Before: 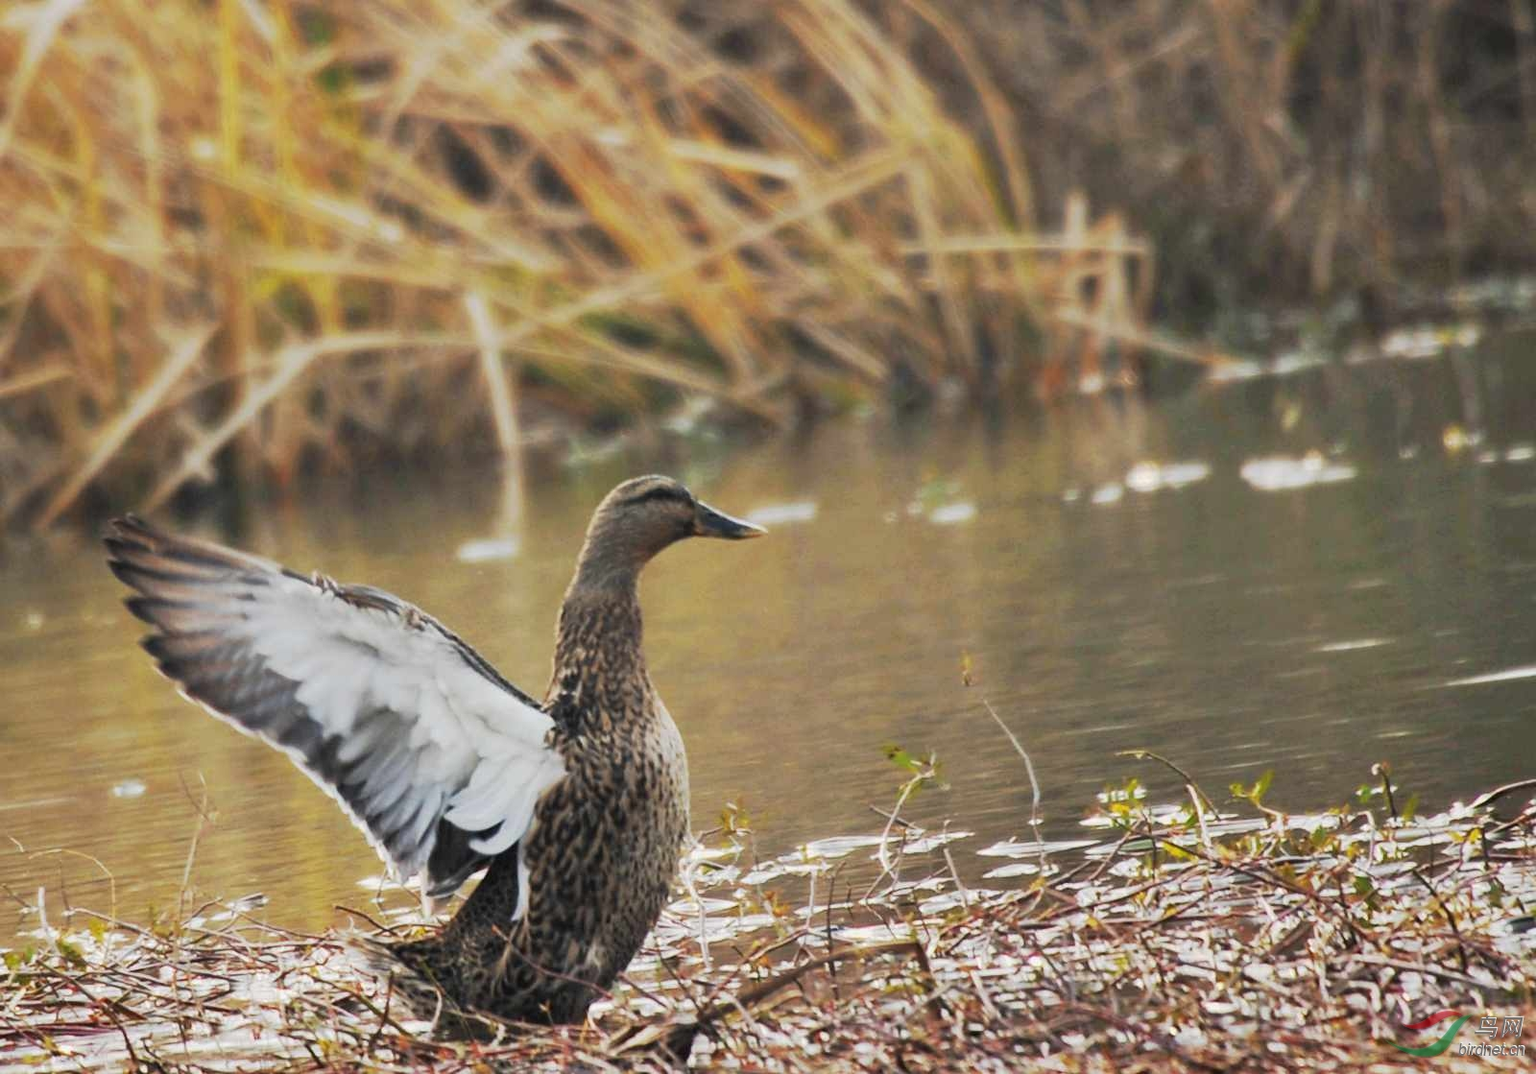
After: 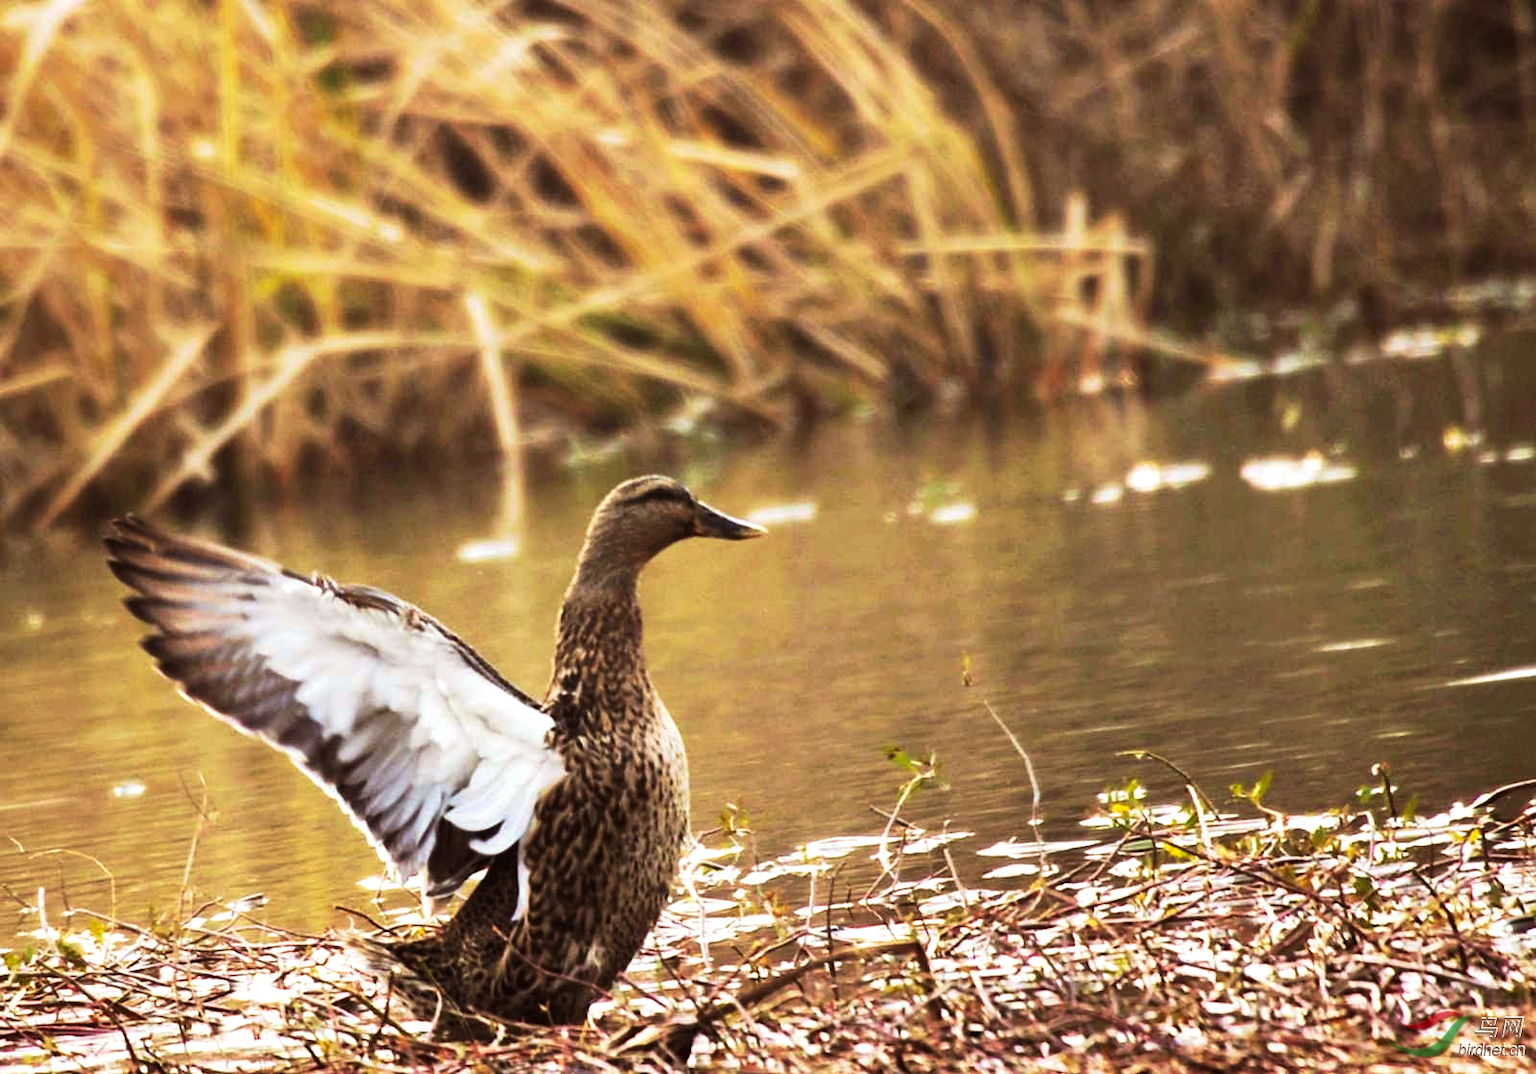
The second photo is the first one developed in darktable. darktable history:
velvia: strength 39.63%
tone equalizer: -8 EV -0.75 EV, -7 EV -0.7 EV, -6 EV -0.6 EV, -5 EV -0.4 EV, -3 EV 0.4 EV, -2 EV 0.6 EV, -1 EV 0.7 EV, +0 EV 0.75 EV, edges refinement/feathering 500, mask exposure compensation -1.57 EV, preserve details no
rgb levels: mode RGB, independent channels, levels [[0, 0.5, 1], [0, 0.521, 1], [0, 0.536, 1]]
